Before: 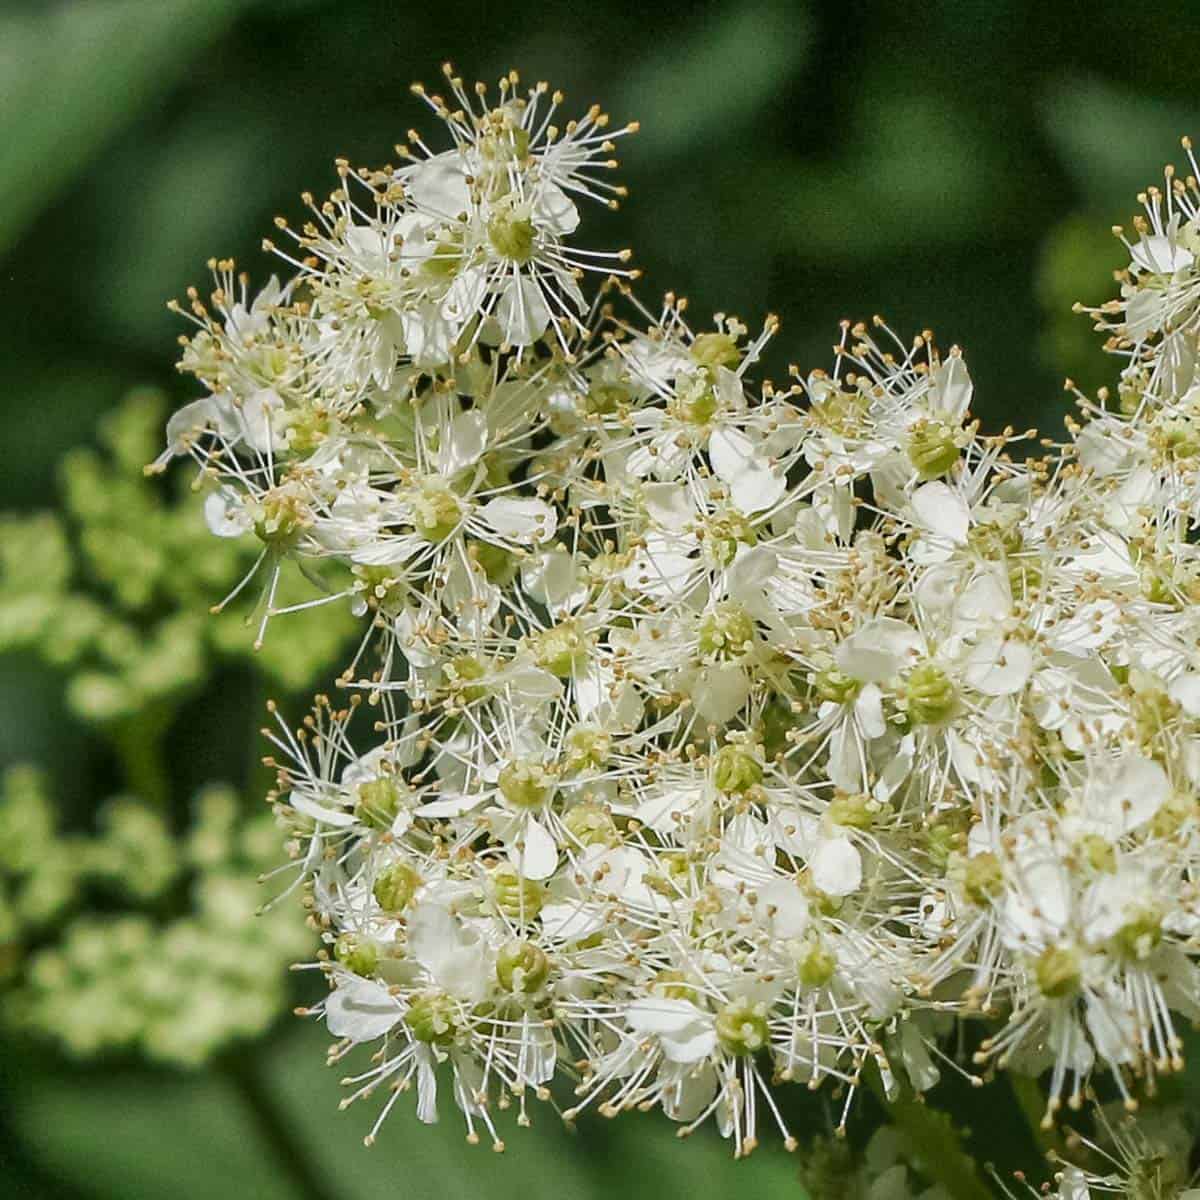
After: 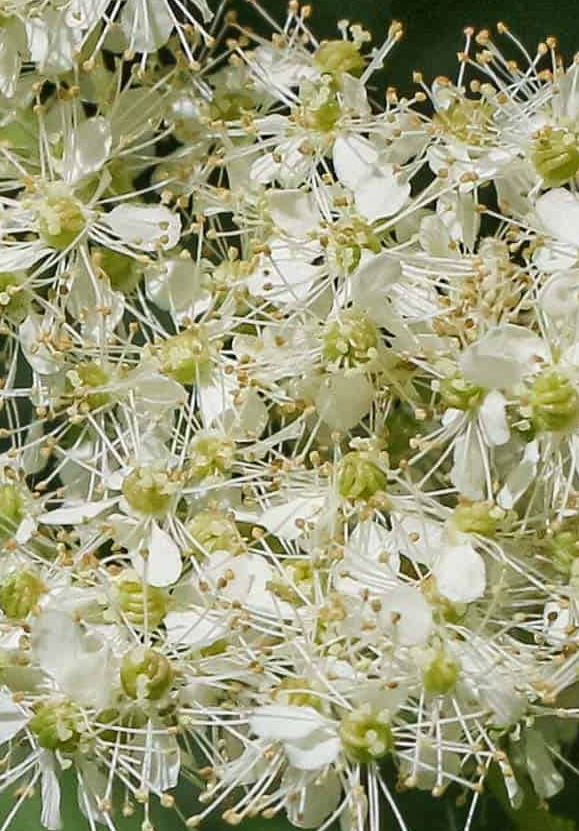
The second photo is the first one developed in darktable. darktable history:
crop: left 31.362%, top 24.456%, right 20.34%, bottom 6.282%
